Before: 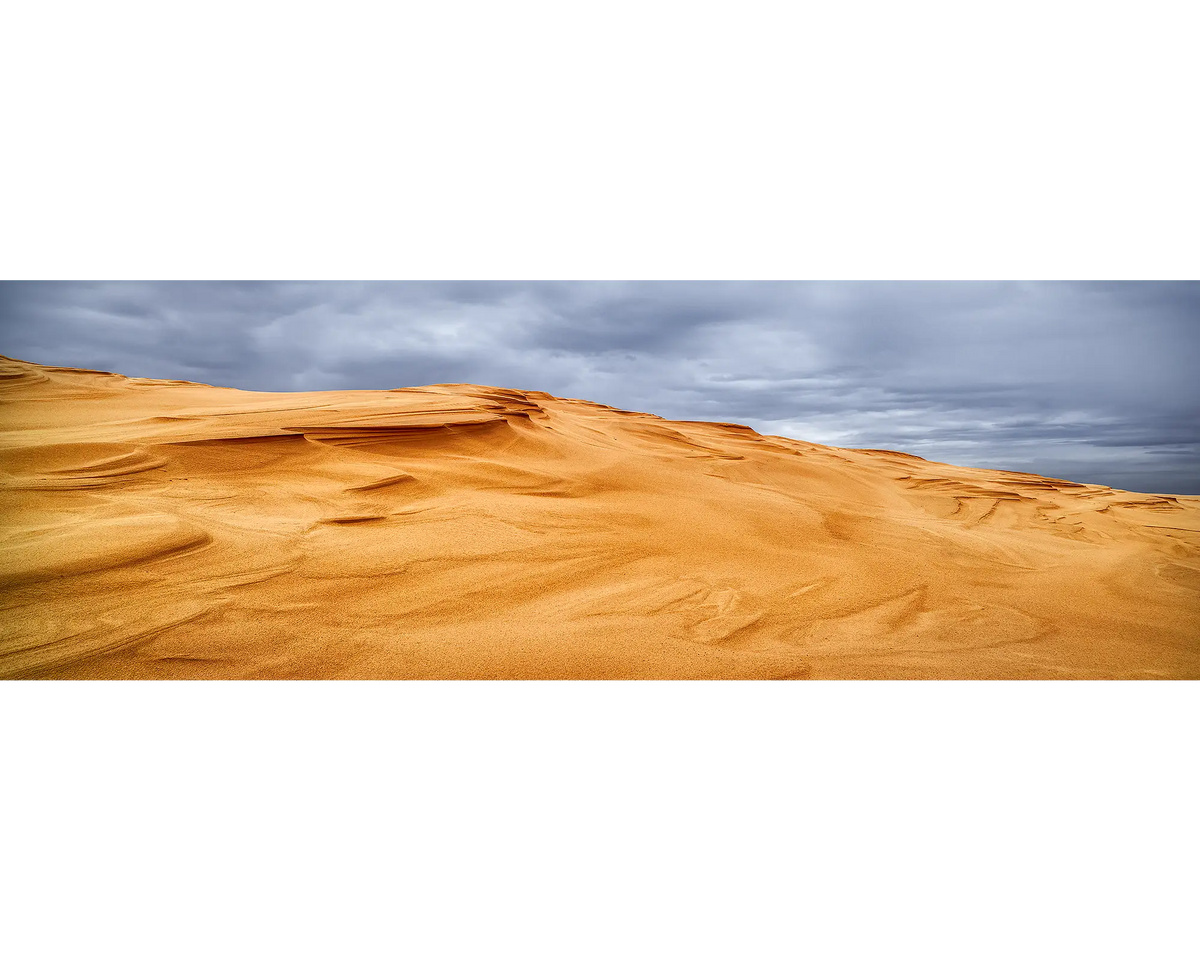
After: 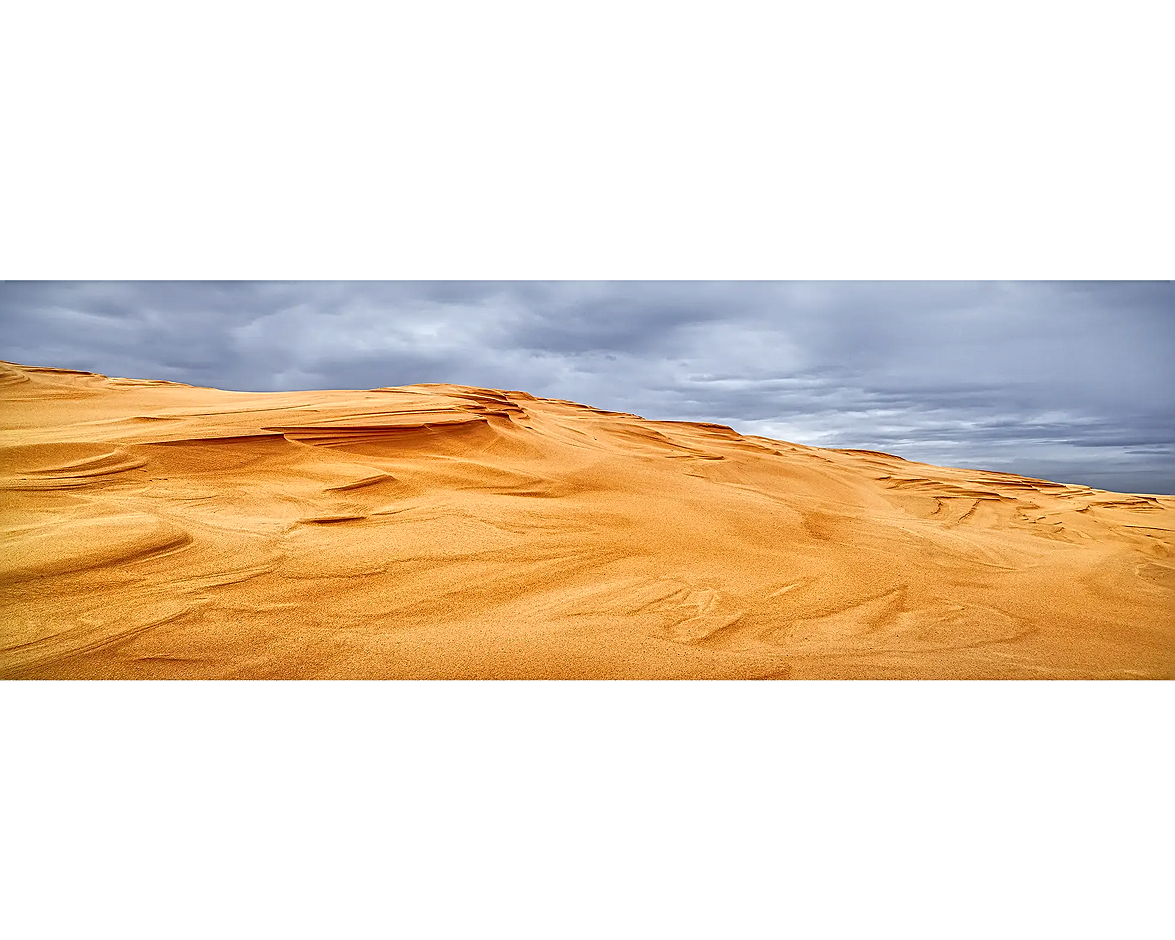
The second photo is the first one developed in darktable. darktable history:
sharpen: amount 0.75
crop: left 1.743%, right 0.268%, bottom 2.011%
tone equalizer: -7 EV 0.15 EV, -6 EV 0.6 EV, -5 EV 1.15 EV, -4 EV 1.33 EV, -3 EV 1.15 EV, -2 EV 0.6 EV, -1 EV 0.15 EV, mask exposure compensation -0.5 EV
